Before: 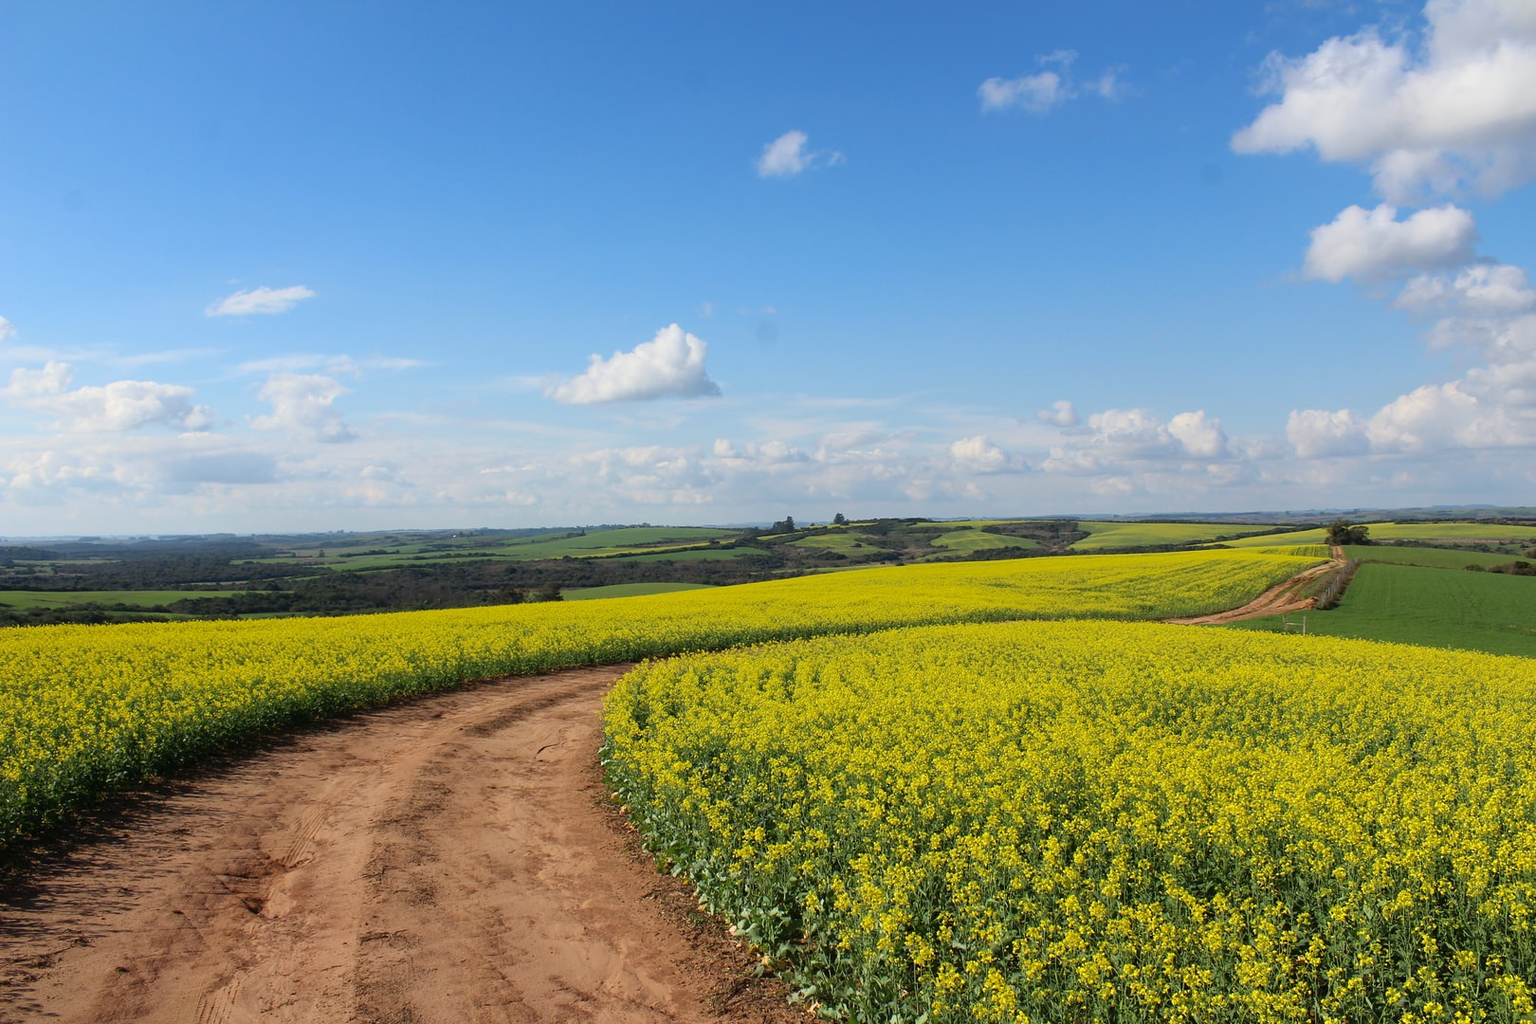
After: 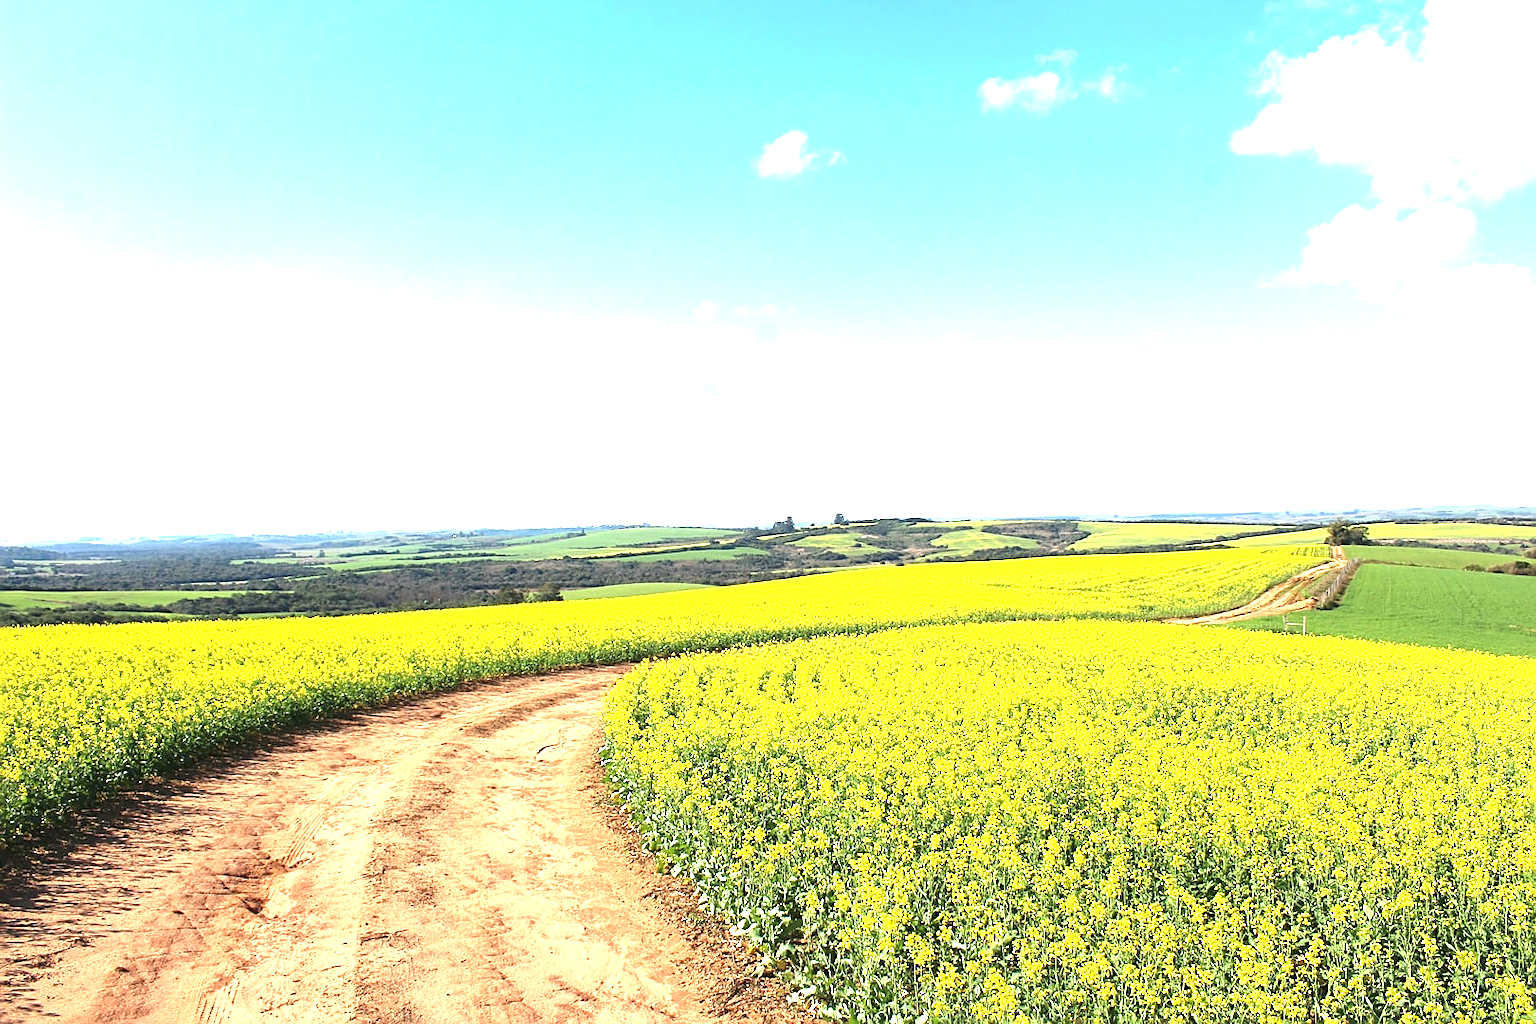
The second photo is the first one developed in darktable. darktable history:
exposure: black level correction 0, exposure 2.138 EV, compensate exposure bias true, compensate highlight preservation false
sharpen: on, module defaults
color balance rgb: on, module defaults
